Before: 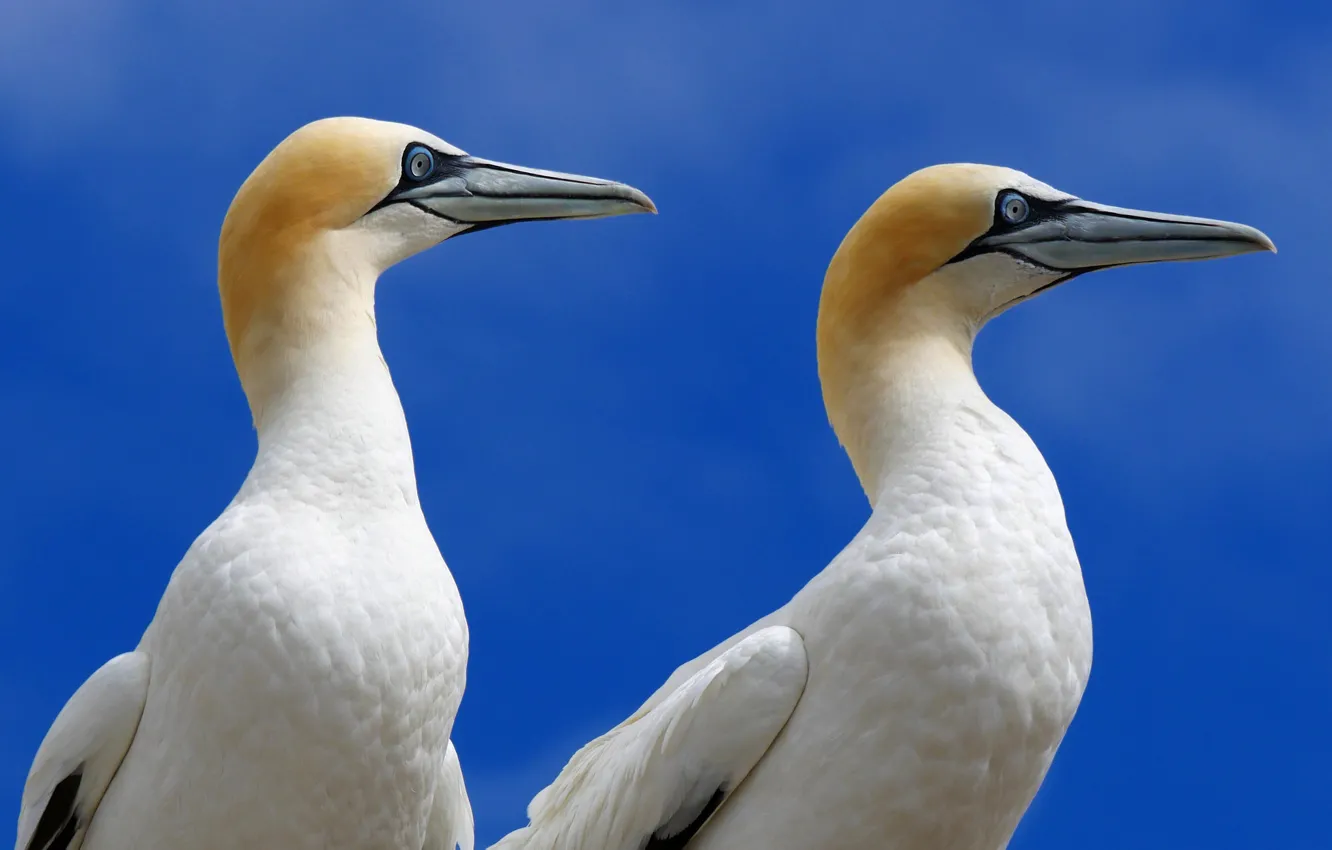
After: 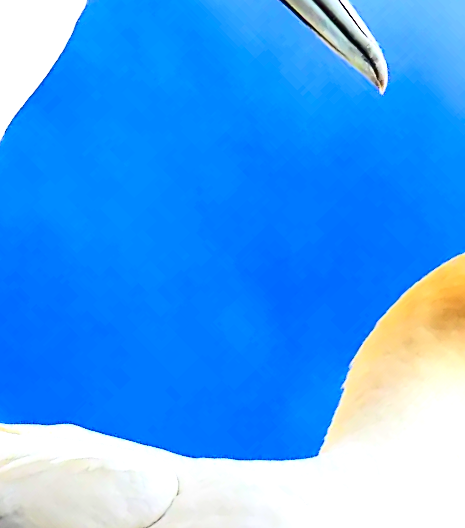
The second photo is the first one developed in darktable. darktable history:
exposure: black level correction 0, exposure 1.286 EV, compensate exposure bias true, compensate highlight preservation false
crop and rotate: angle -45.96°, top 16.542%, right 0.953%, bottom 11.706%
sharpen: on, module defaults
contrast brightness saturation: contrast 0.41, brightness 0.048, saturation 0.255
